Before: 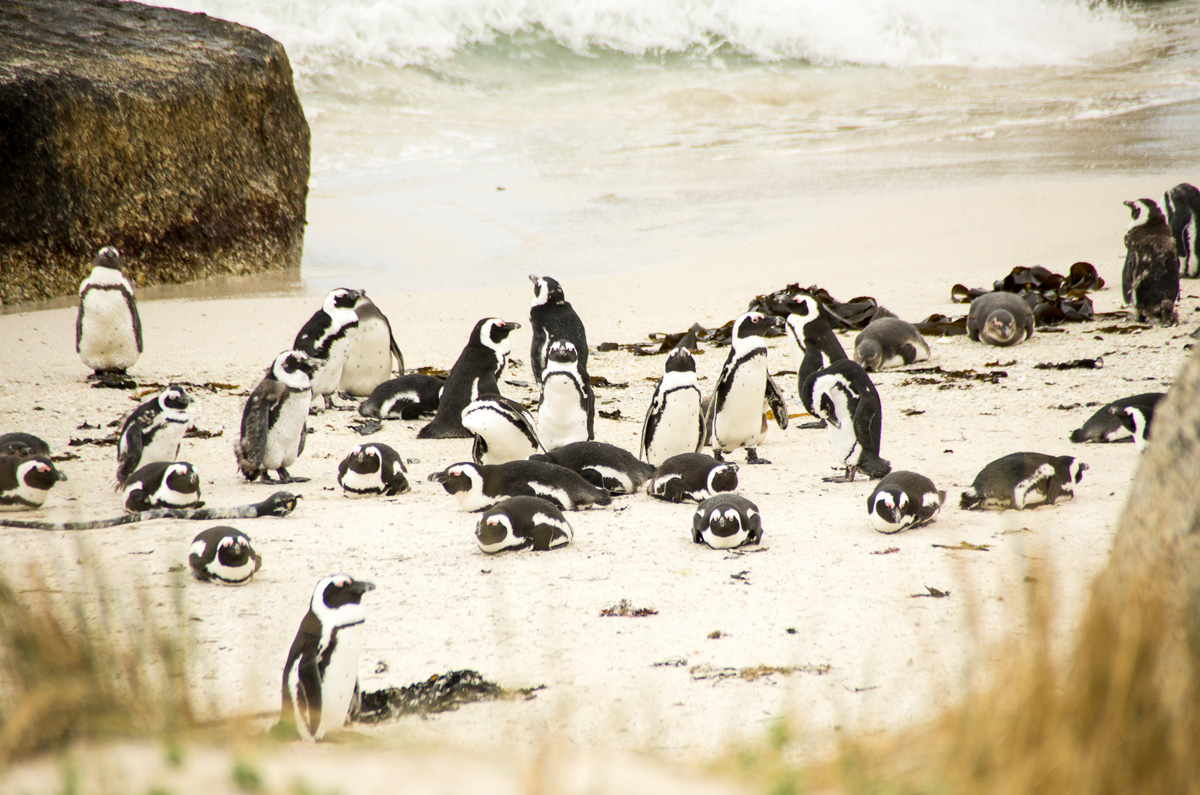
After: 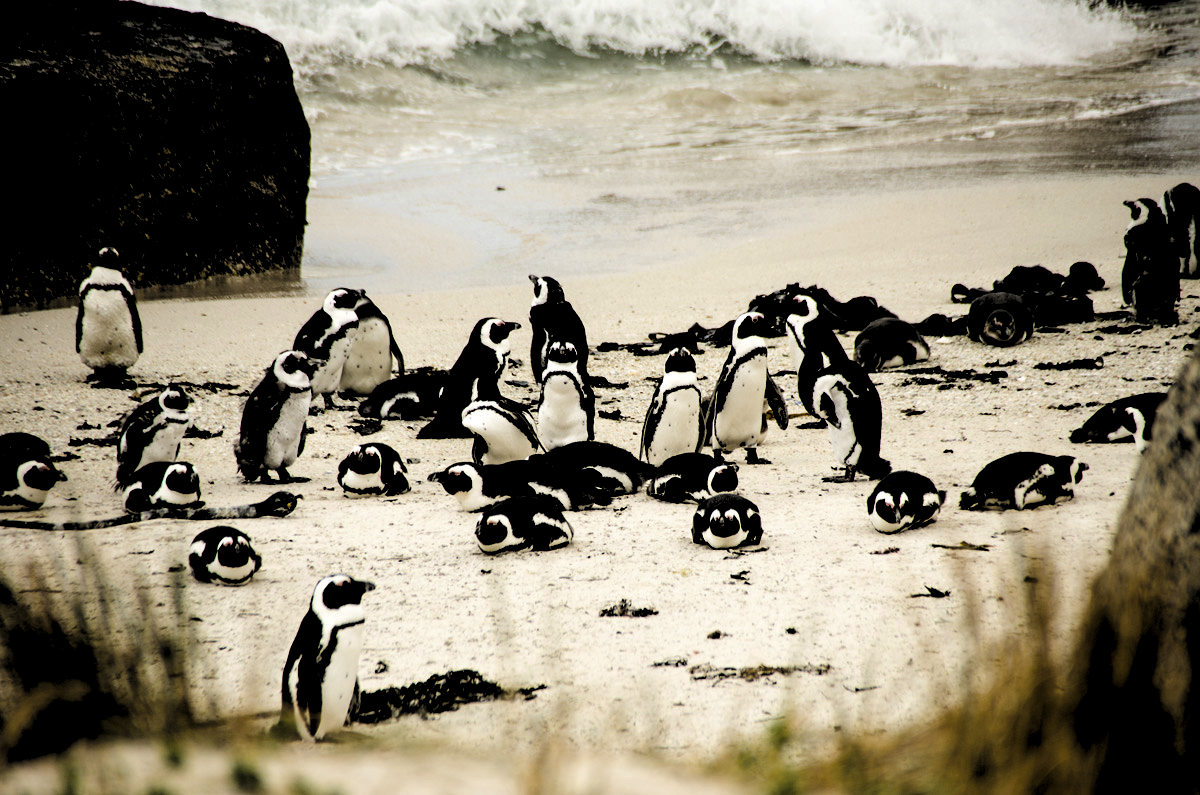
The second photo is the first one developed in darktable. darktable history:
levels: levels [0.514, 0.759, 1]
color balance rgb: perceptual saturation grading › global saturation 40%, global vibrance 15%
